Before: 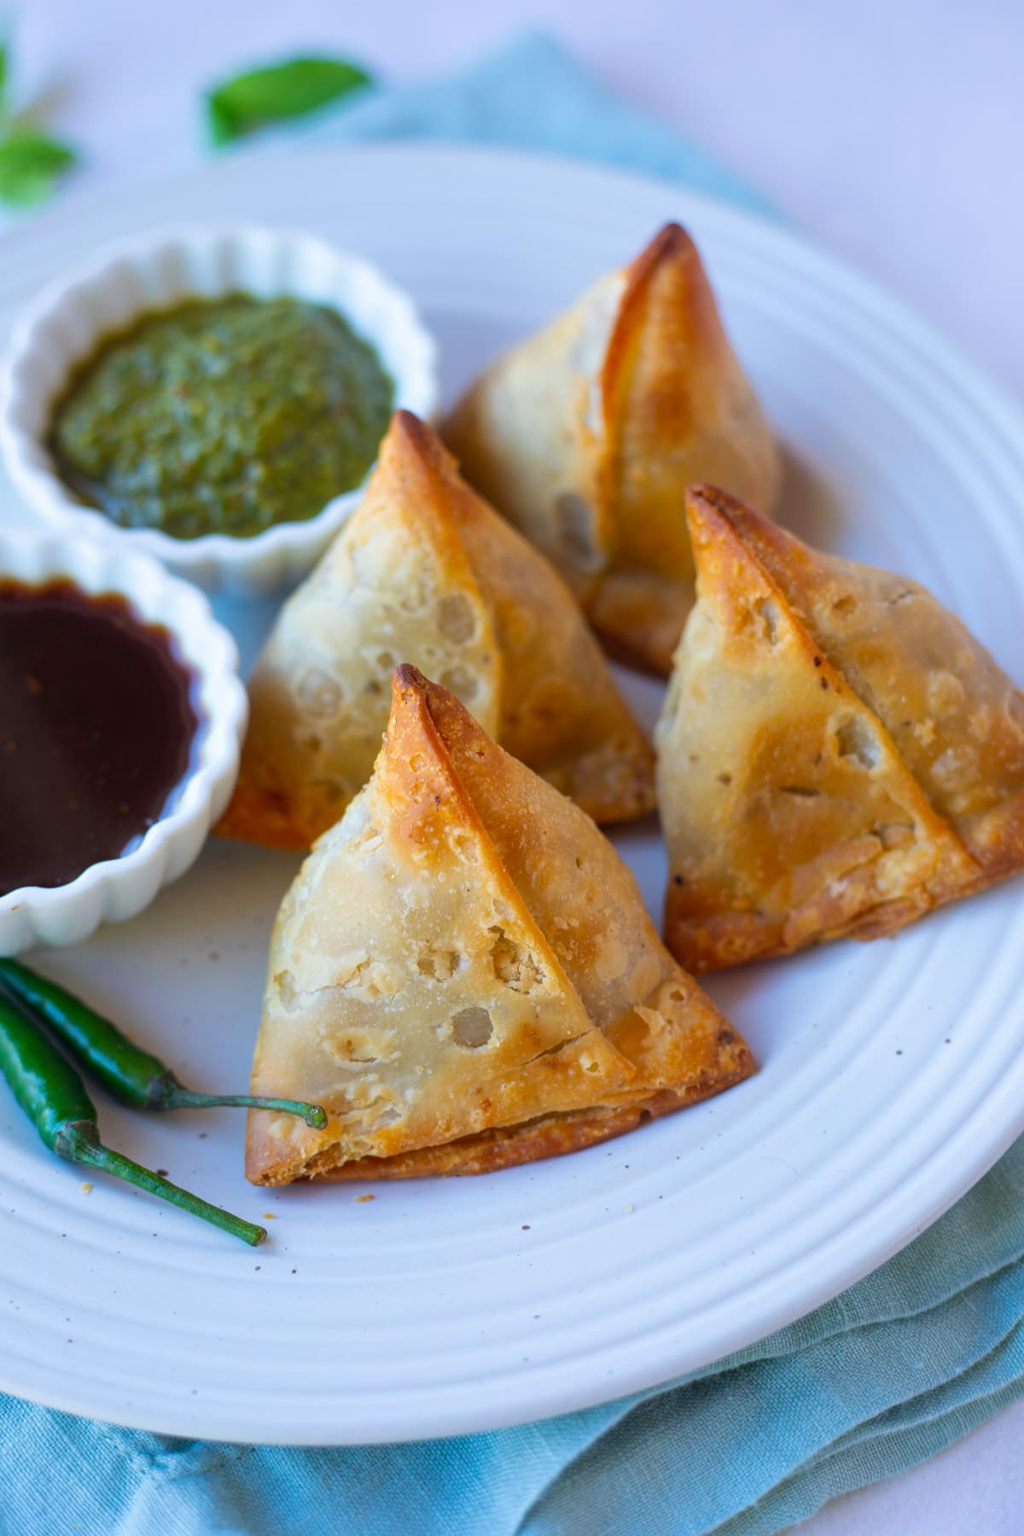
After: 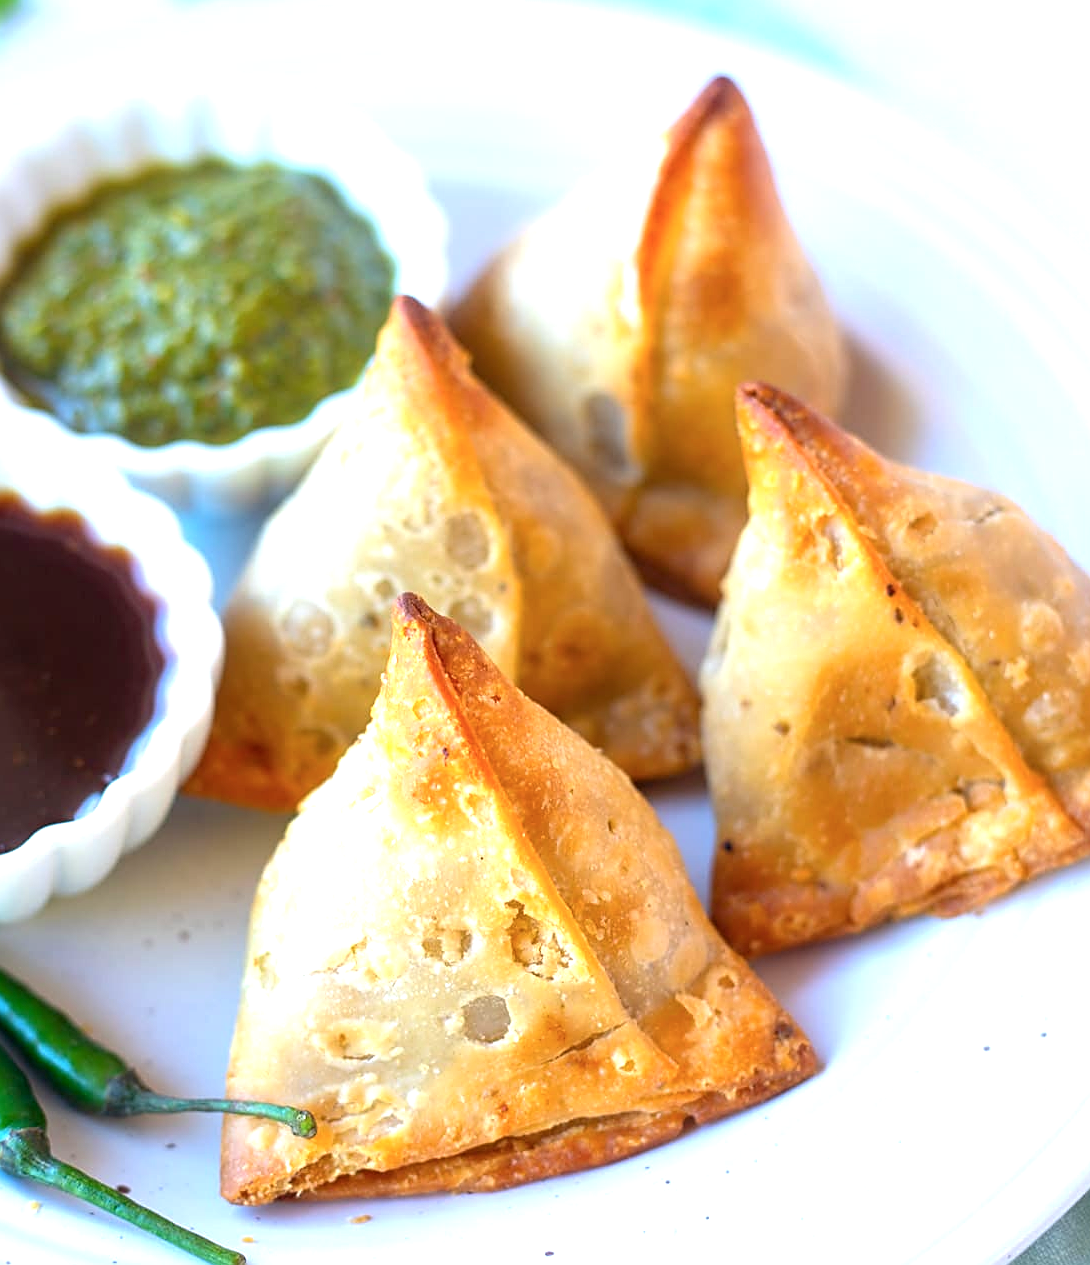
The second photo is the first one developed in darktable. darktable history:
exposure: black level correction 0.001, exposure 1.116 EV, compensate highlight preservation false
sharpen: on, module defaults
color balance rgb: linear chroma grading › shadows -3%, linear chroma grading › highlights -4%
crop: left 5.596%, top 10.314%, right 3.534%, bottom 19.395%
